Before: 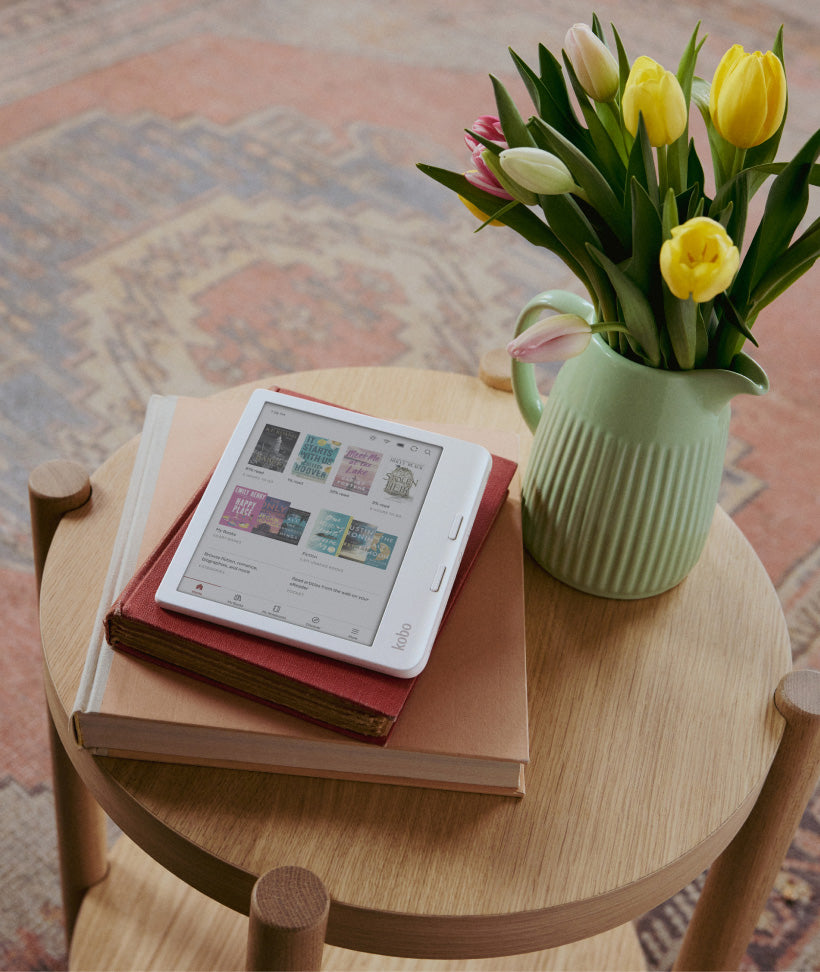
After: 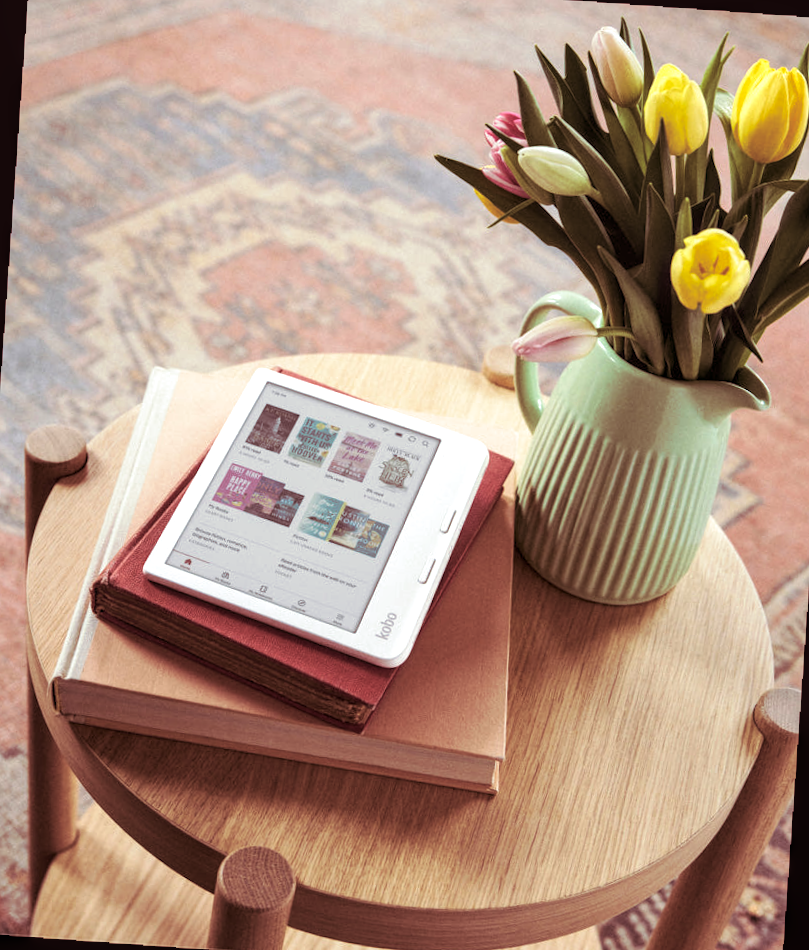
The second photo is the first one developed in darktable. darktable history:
split-toning: on, module defaults
rotate and perspective: rotation 1.72°, automatic cropping off
crop and rotate: angle -2.38°
exposure: exposure 0.785 EV, compensate highlight preservation false
local contrast: on, module defaults
